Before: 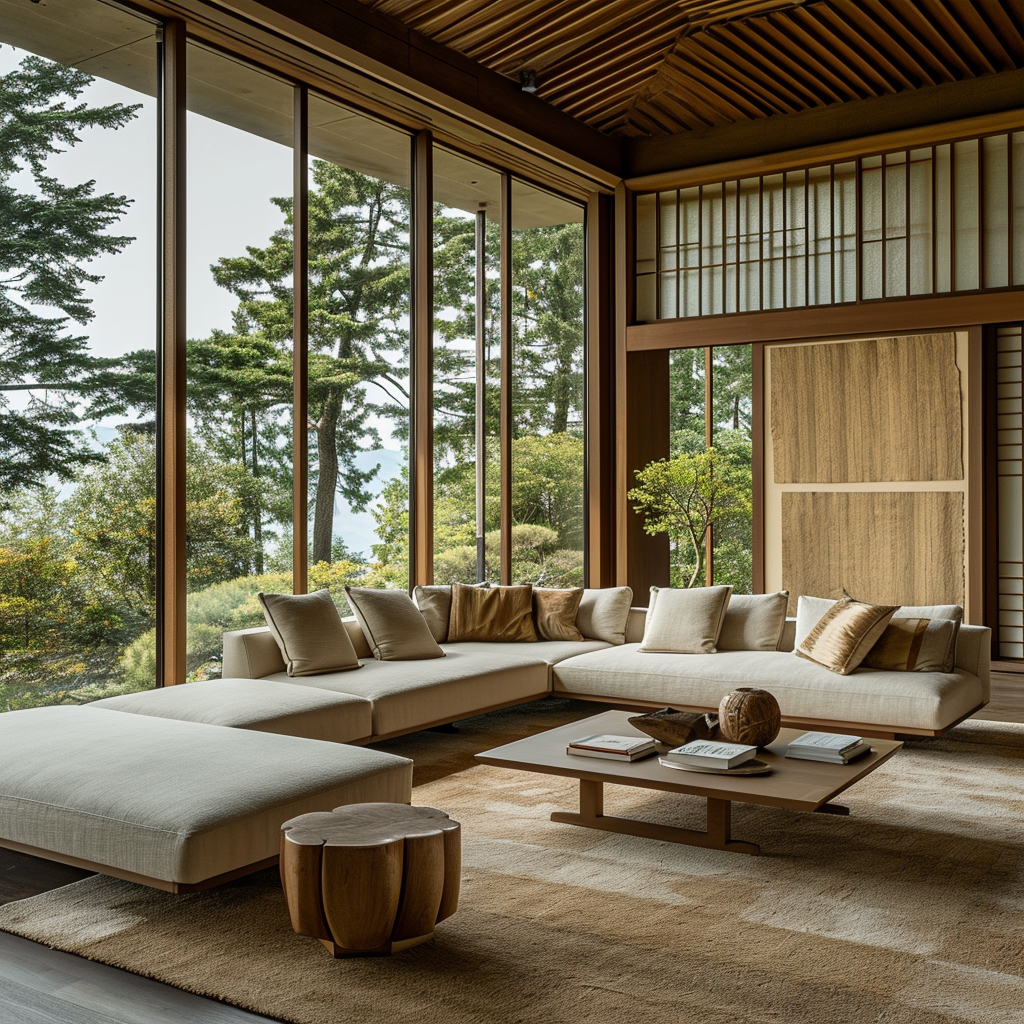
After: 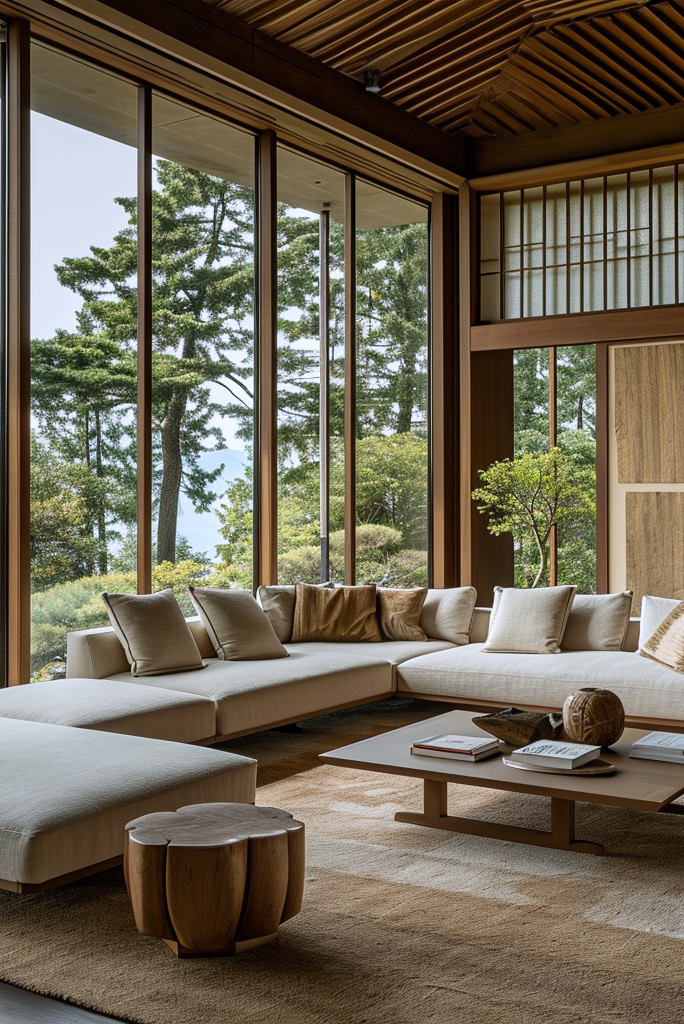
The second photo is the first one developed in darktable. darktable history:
crop and rotate: left 15.3%, right 17.842%
color calibration: illuminant as shot in camera, x 0.358, y 0.373, temperature 4628.91 K
